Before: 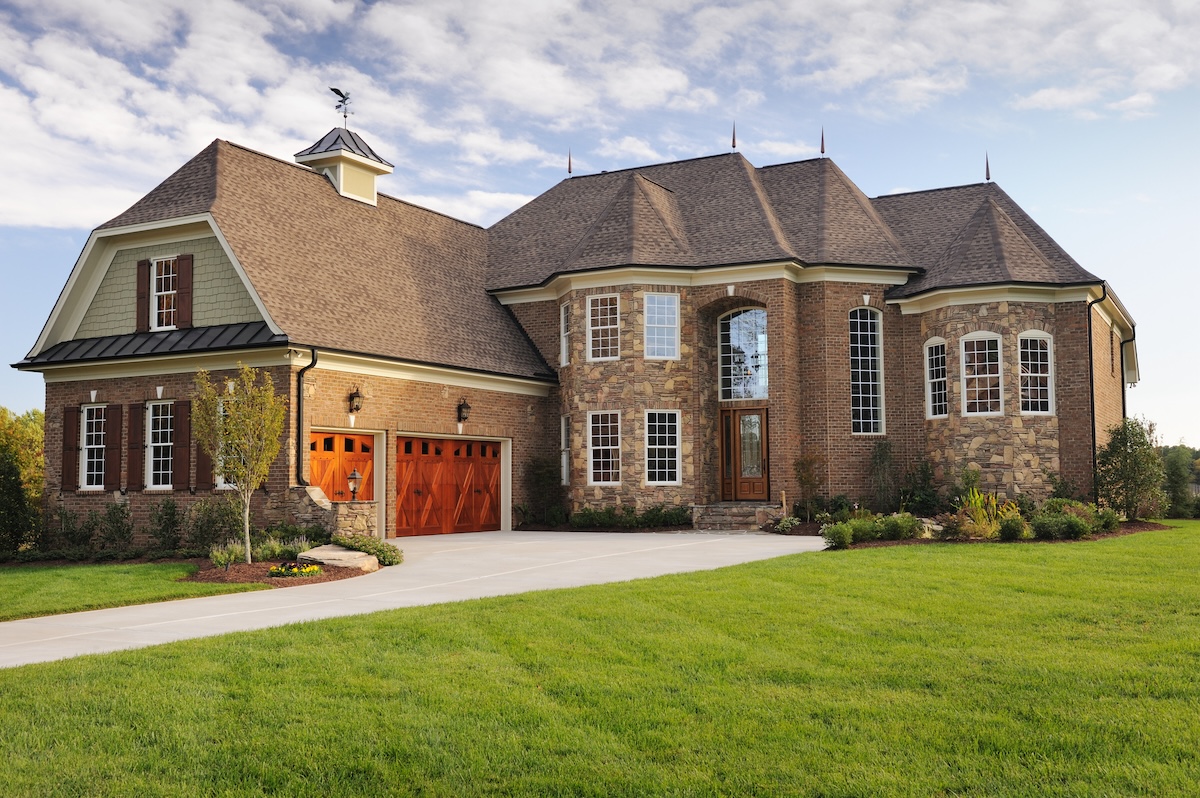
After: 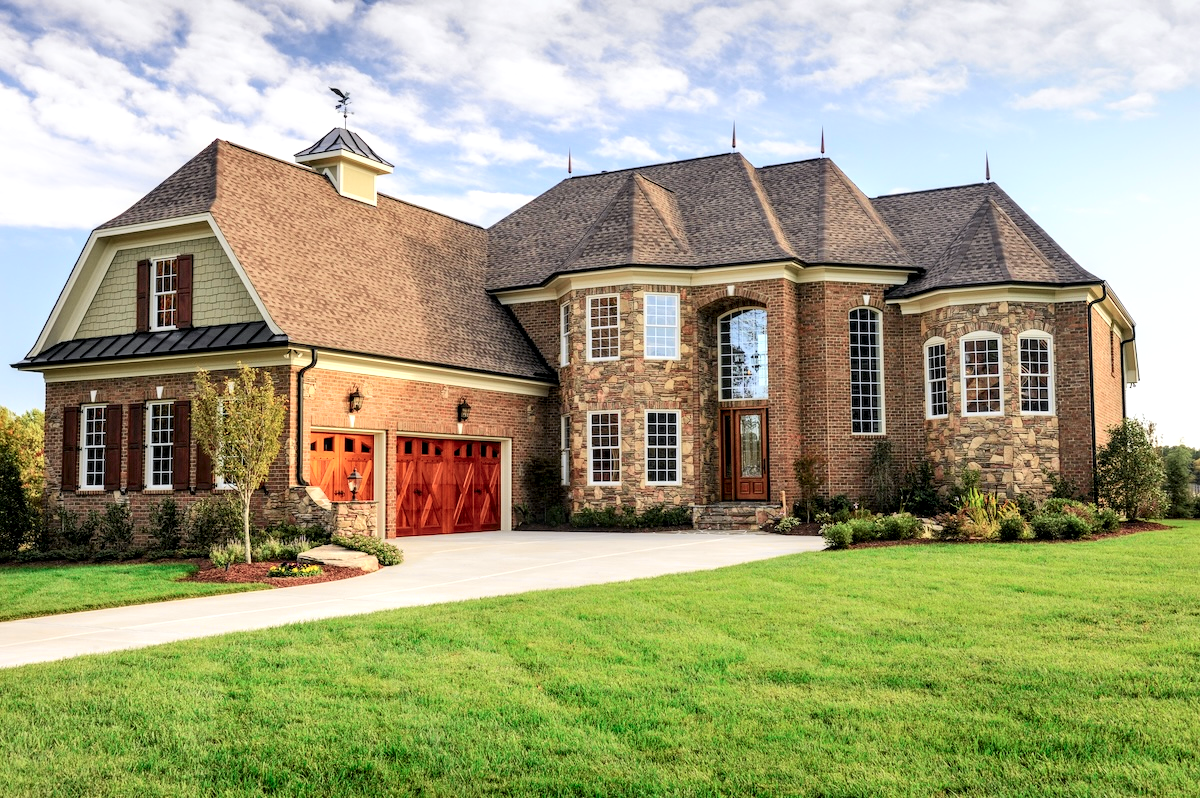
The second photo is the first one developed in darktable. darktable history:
local contrast: detail 150%
tone curve: curves: ch0 [(0, 0) (0.051, 0.027) (0.096, 0.071) (0.219, 0.248) (0.428, 0.52) (0.596, 0.713) (0.727, 0.823) (0.859, 0.924) (1, 1)]; ch1 [(0, 0) (0.1, 0.038) (0.318, 0.221) (0.413, 0.325) (0.443, 0.412) (0.483, 0.474) (0.503, 0.501) (0.516, 0.515) (0.548, 0.575) (0.561, 0.596) (0.594, 0.647) (0.666, 0.701) (1, 1)]; ch2 [(0, 0) (0.453, 0.435) (0.479, 0.476) (0.504, 0.5) (0.52, 0.526) (0.557, 0.585) (0.583, 0.608) (0.824, 0.815) (1, 1)], color space Lab, independent channels, preserve colors none
